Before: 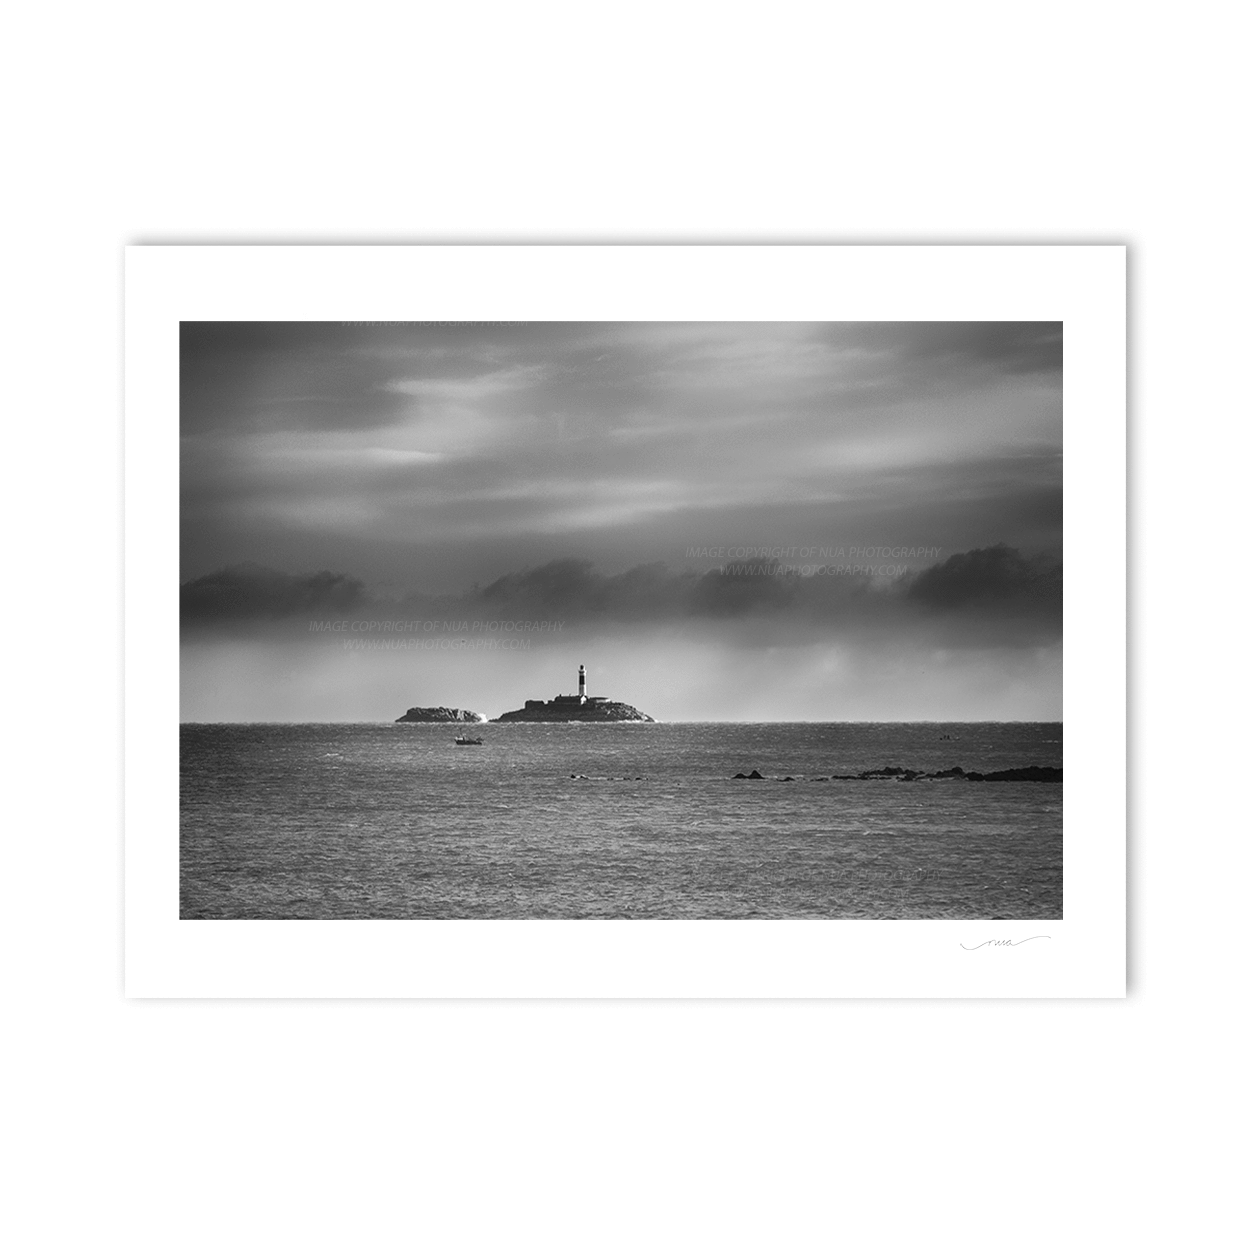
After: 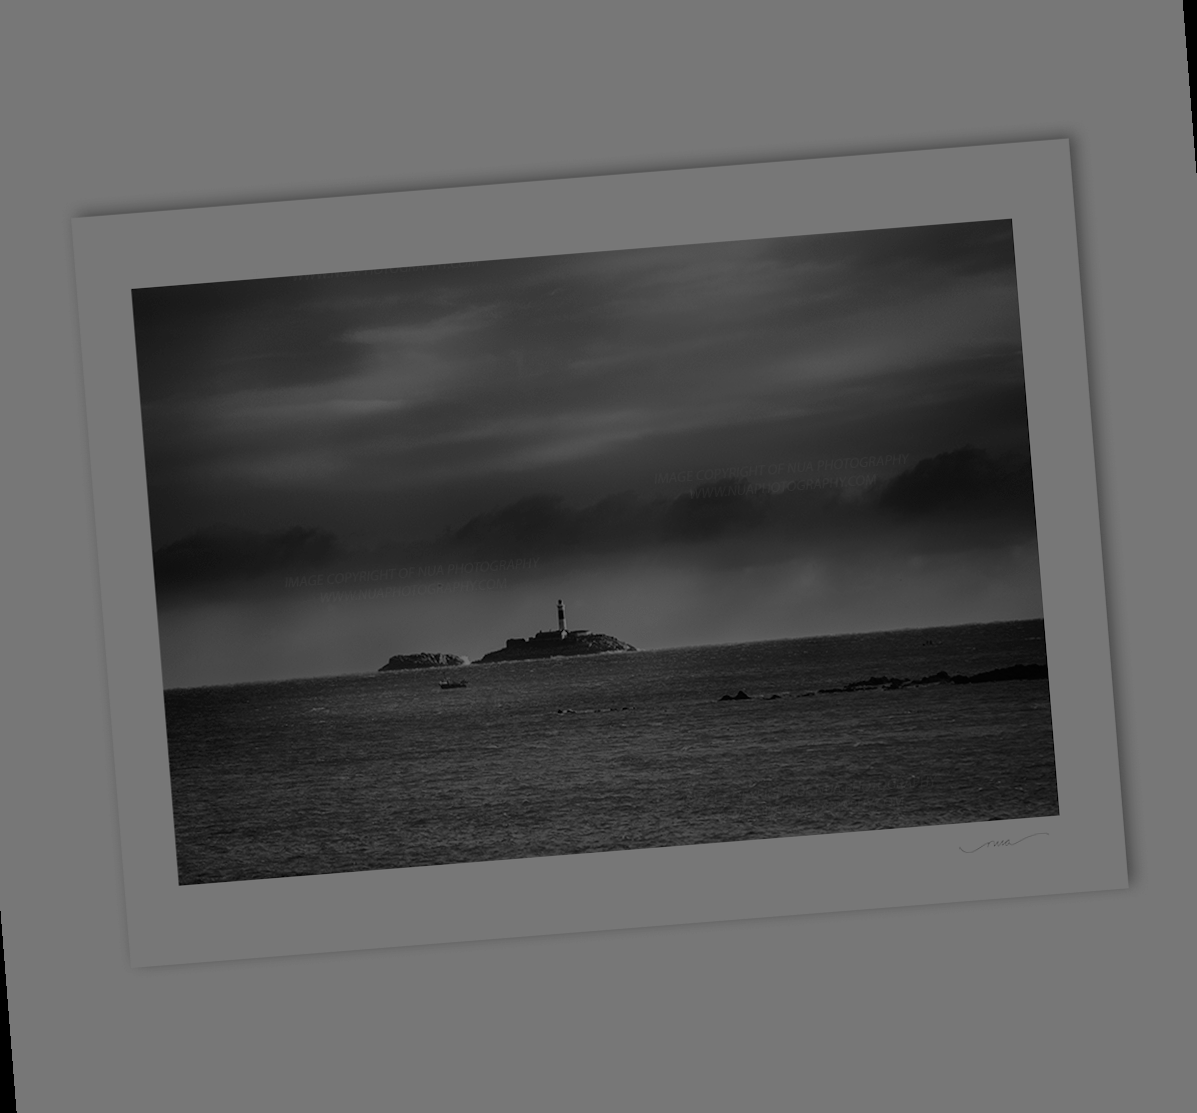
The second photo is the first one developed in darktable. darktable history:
rotate and perspective: rotation -4.57°, crop left 0.054, crop right 0.944, crop top 0.087, crop bottom 0.914
exposure: exposure -2.446 EV, compensate highlight preservation false
